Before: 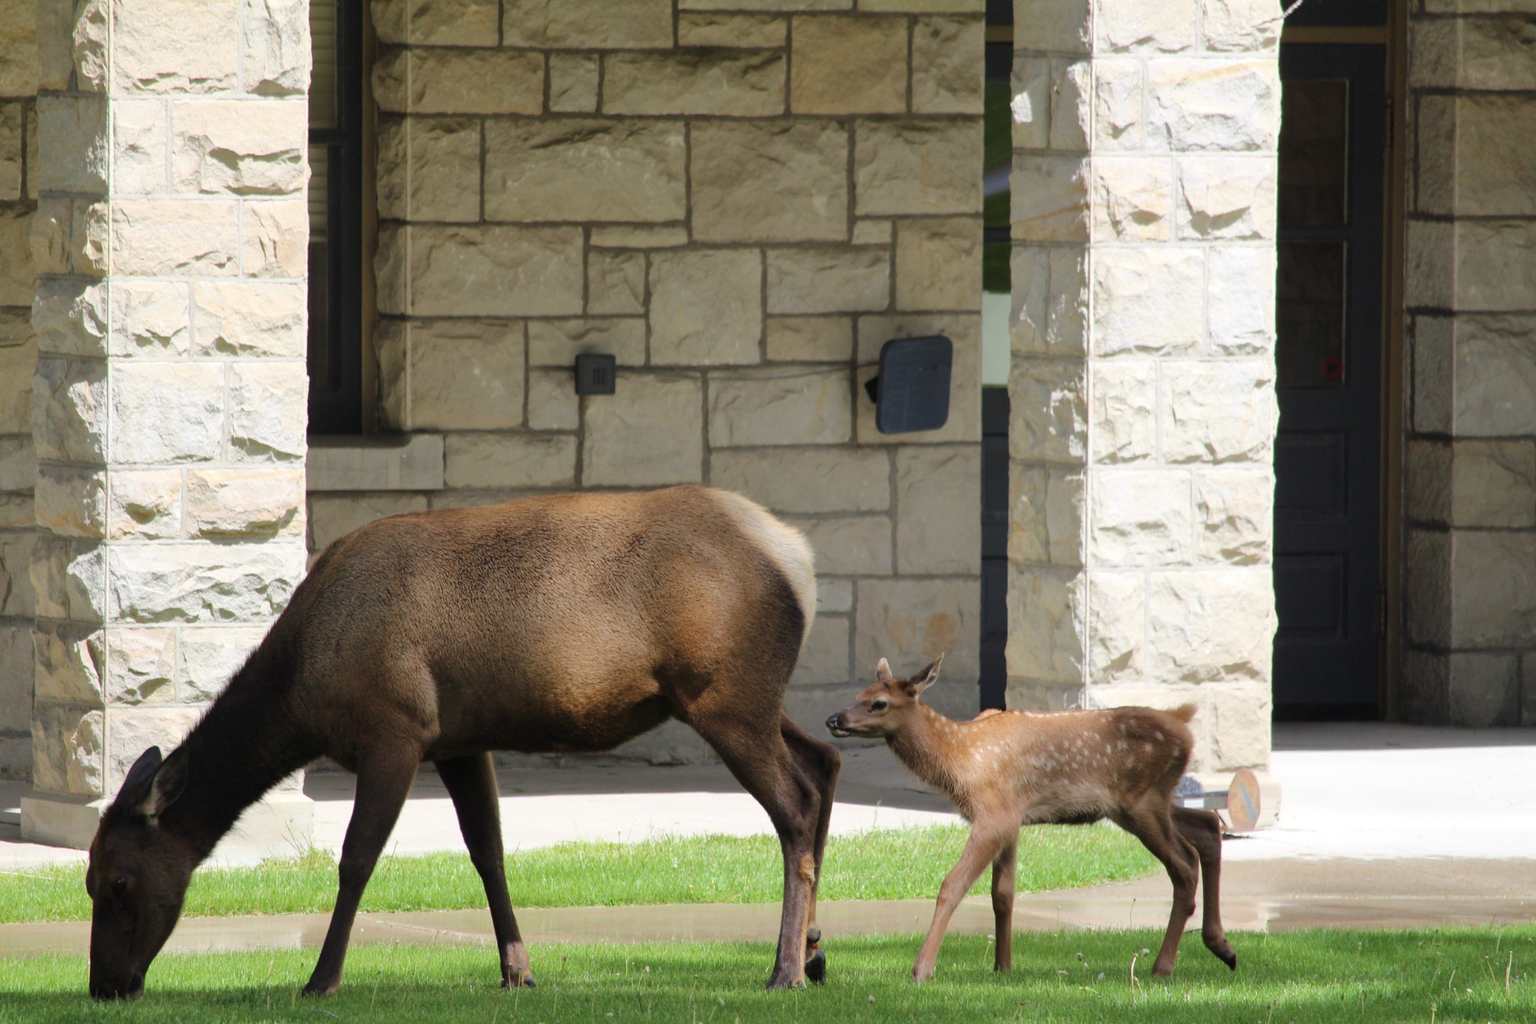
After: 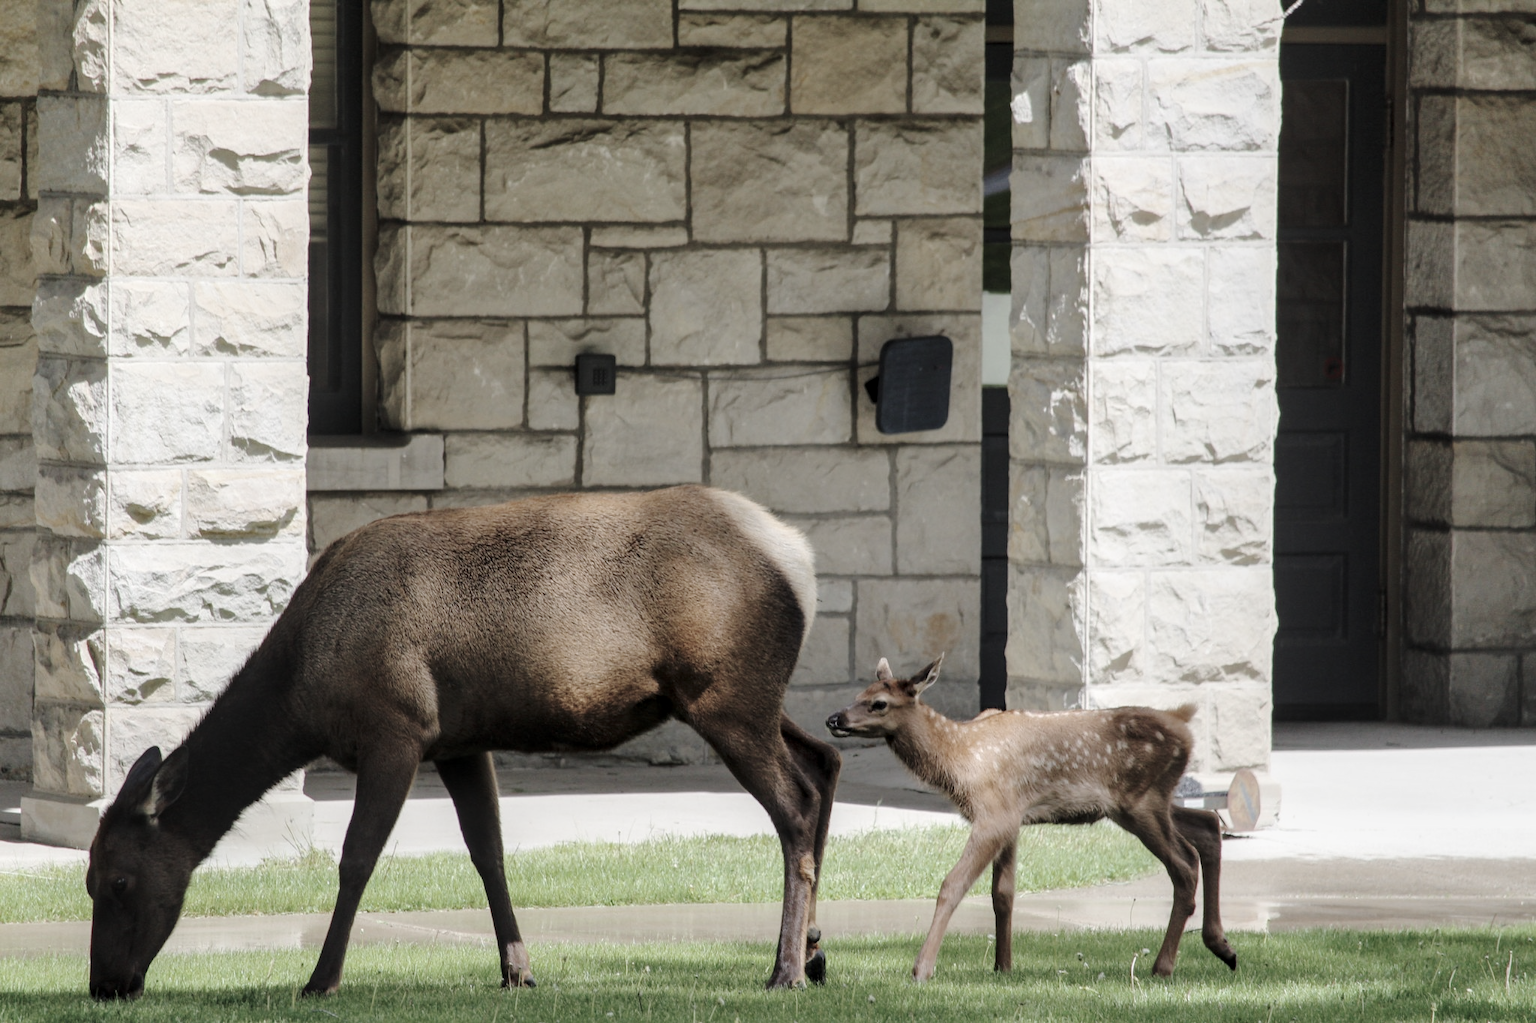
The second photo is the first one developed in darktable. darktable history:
local contrast: detail 130%
tone curve: curves: ch0 [(0, 0) (0.23, 0.205) (0.486, 0.52) (0.822, 0.825) (0.994, 0.955)]; ch1 [(0, 0) (0.226, 0.261) (0.379, 0.442) (0.469, 0.472) (0.495, 0.495) (0.514, 0.504) (0.561, 0.568) (0.59, 0.612) (1, 1)]; ch2 [(0, 0) (0.269, 0.299) (0.459, 0.441) (0.498, 0.499) (0.523, 0.52) (0.586, 0.569) (0.635, 0.617) (0.659, 0.681) (0.718, 0.764) (1, 1)], preserve colors none
color zones: curves: ch1 [(0, 0.292) (0.001, 0.292) (0.2, 0.264) (0.4, 0.248) (0.6, 0.248) (0.8, 0.264) (0.999, 0.292) (1, 0.292)]
